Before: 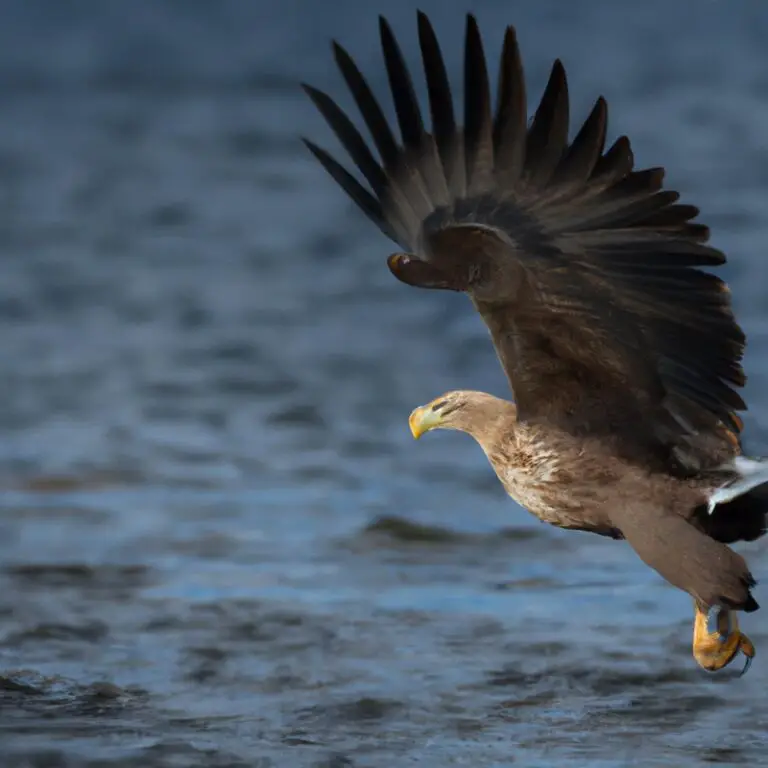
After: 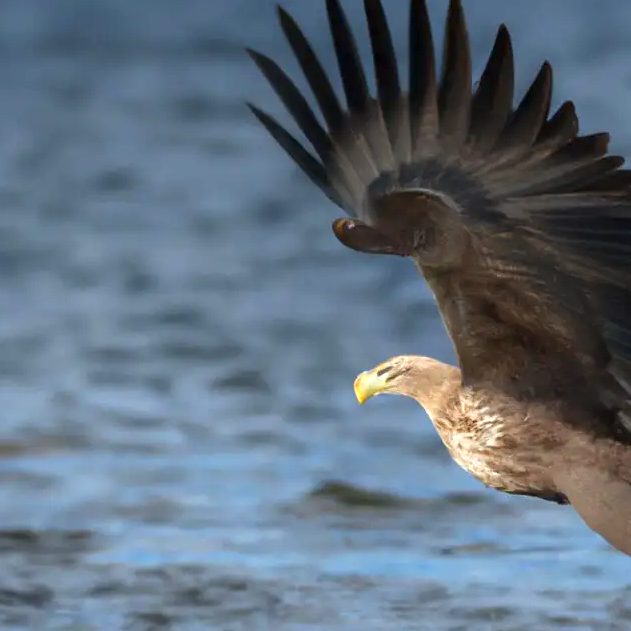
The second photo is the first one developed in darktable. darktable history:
exposure: exposure 0.766 EV, compensate highlight preservation false
crop and rotate: left 7.196%, top 4.574%, right 10.605%, bottom 13.178%
